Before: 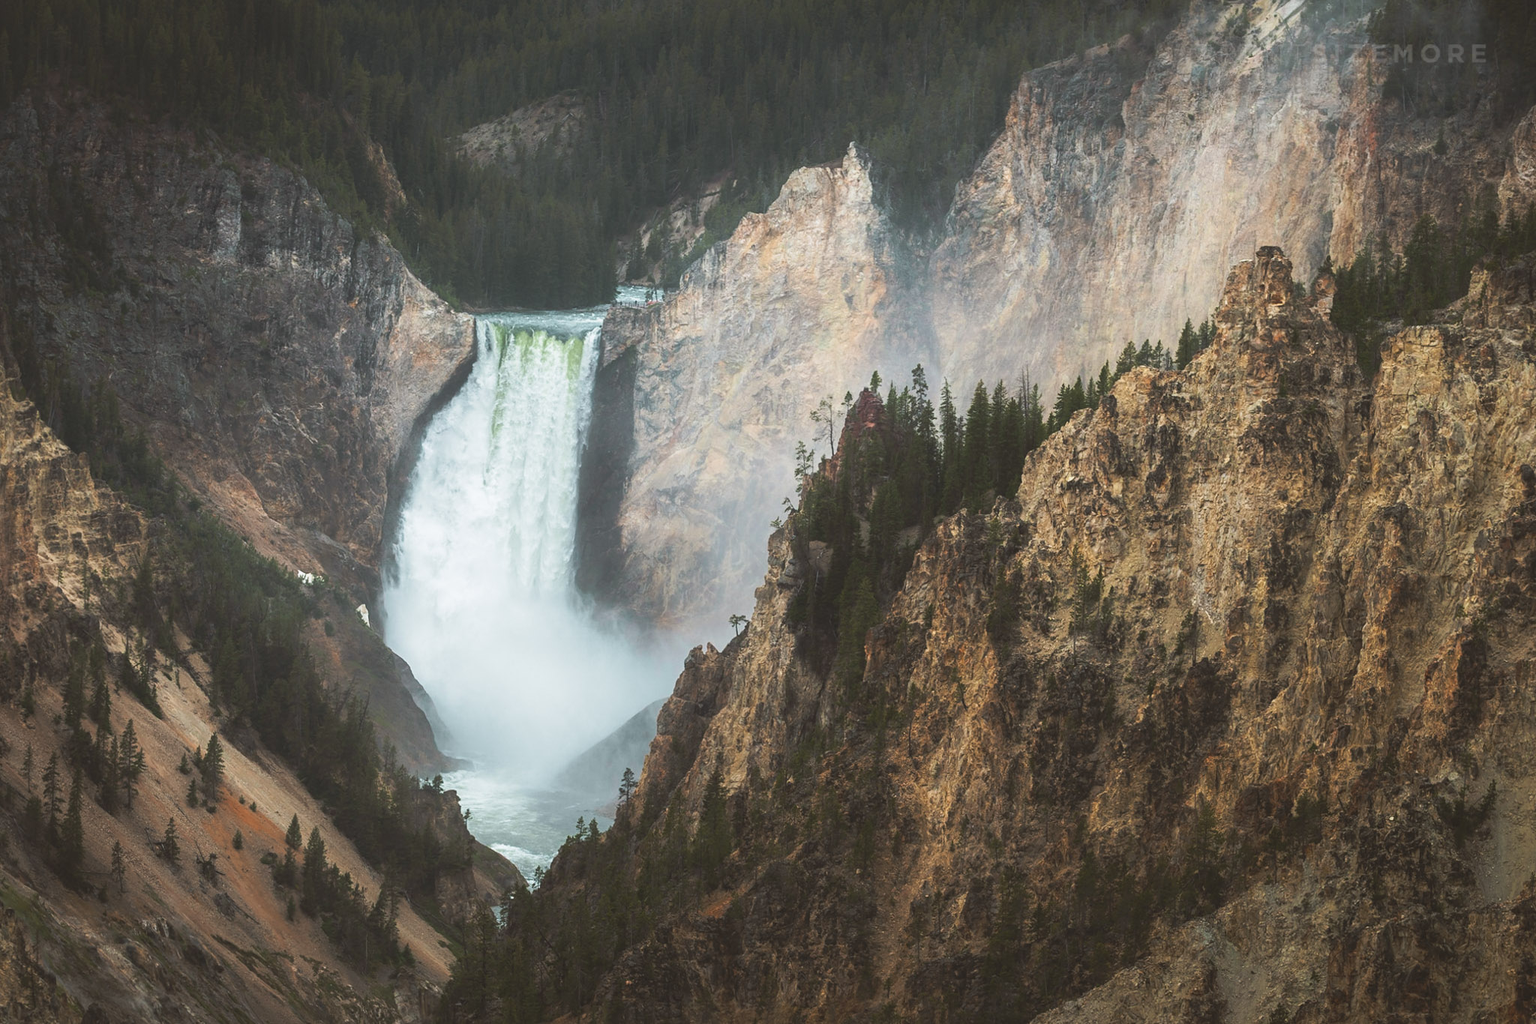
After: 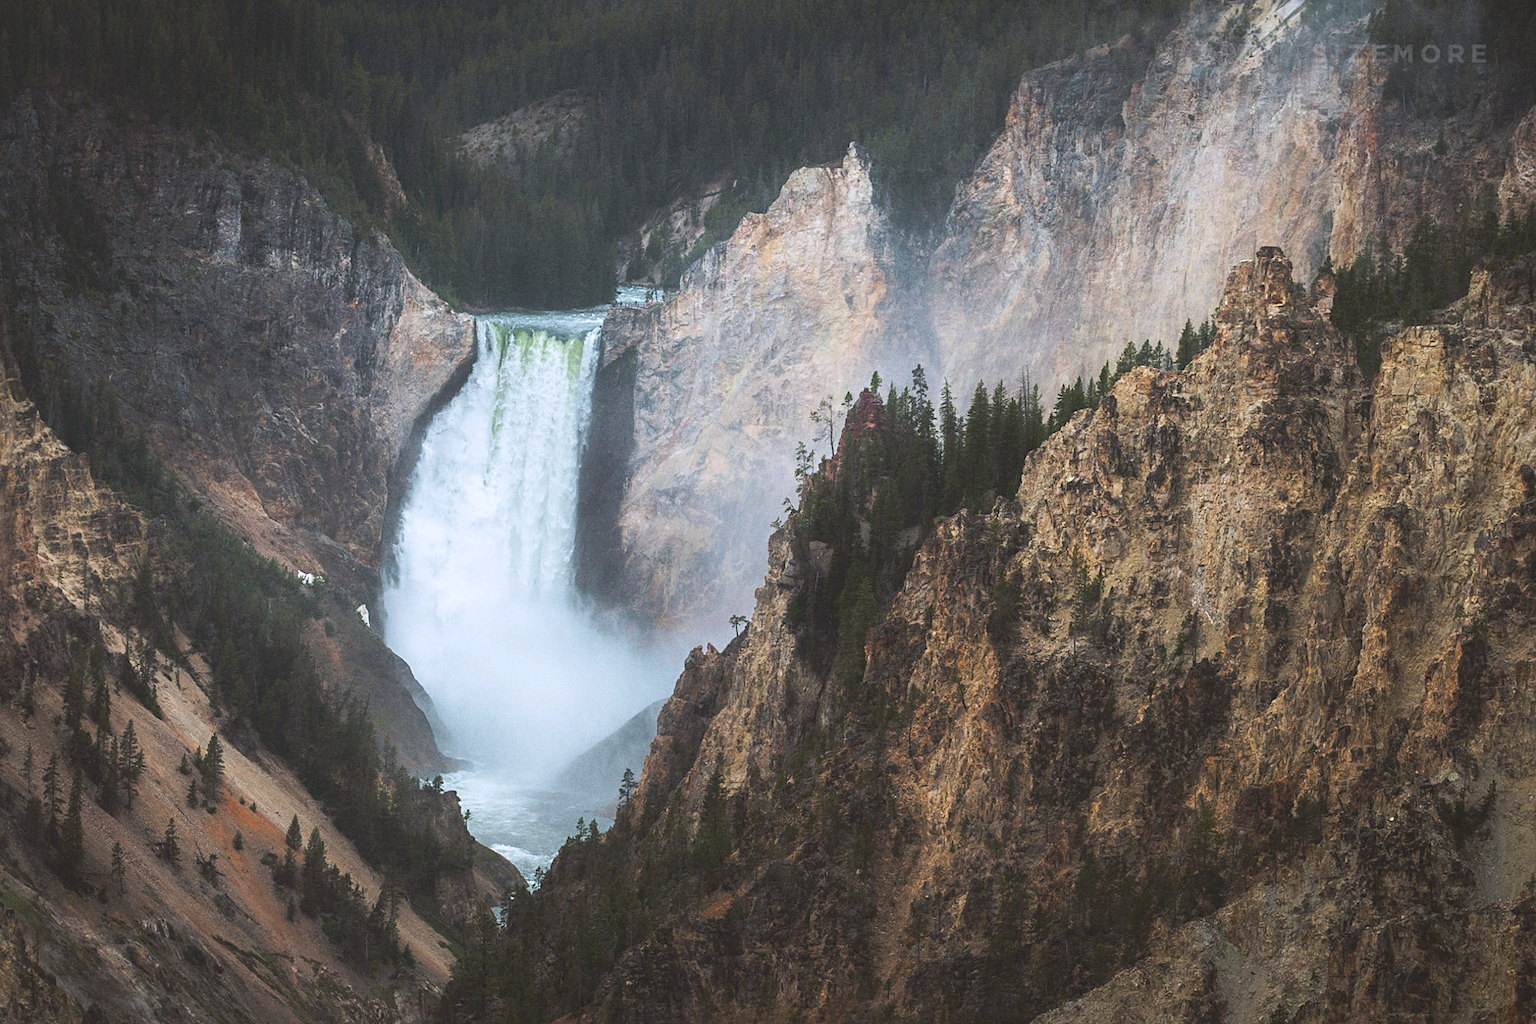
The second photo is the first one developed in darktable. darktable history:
sharpen: amount 0.2
grain: on, module defaults
color calibration: illuminant as shot in camera, x 0.358, y 0.373, temperature 4628.91 K
